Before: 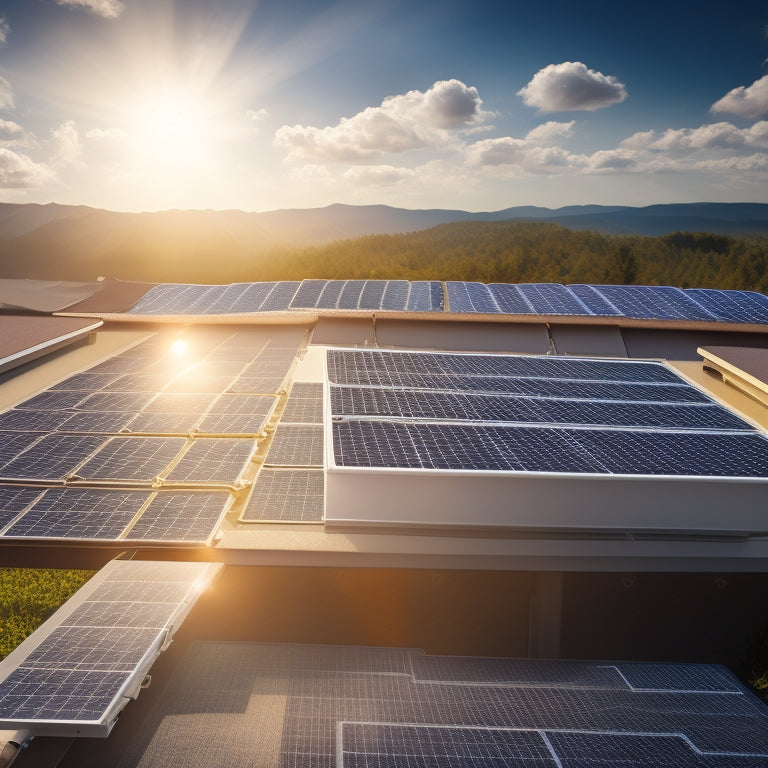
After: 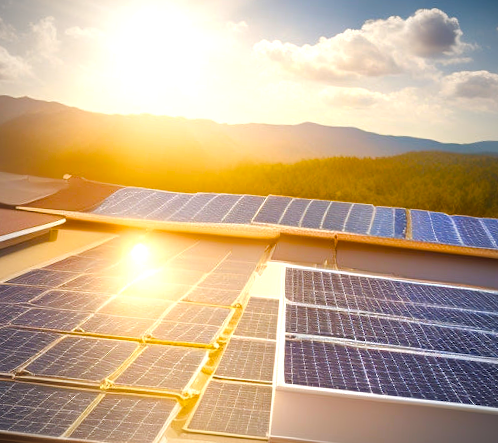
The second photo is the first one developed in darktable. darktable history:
crop and rotate: angle -4.99°, left 2.122%, top 6.945%, right 27.566%, bottom 30.519%
vignetting: fall-off radius 70%, automatic ratio true
color balance rgb: linear chroma grading › shadows 10%, linear chroma grading › highlights 10%, linear chroma grading › global chroma 15%, linear chroma grading › mid-tones 15%, perceptual saturation grading › global saturation 40%, perceptual saturation grading › highlights -25%, perceptual saturation grading › mid-tones 35%, perceptual saturation grading › shadows 35%, perceptual brilliance grading › global brilliance 11.29%, global vibrance 11.29%
